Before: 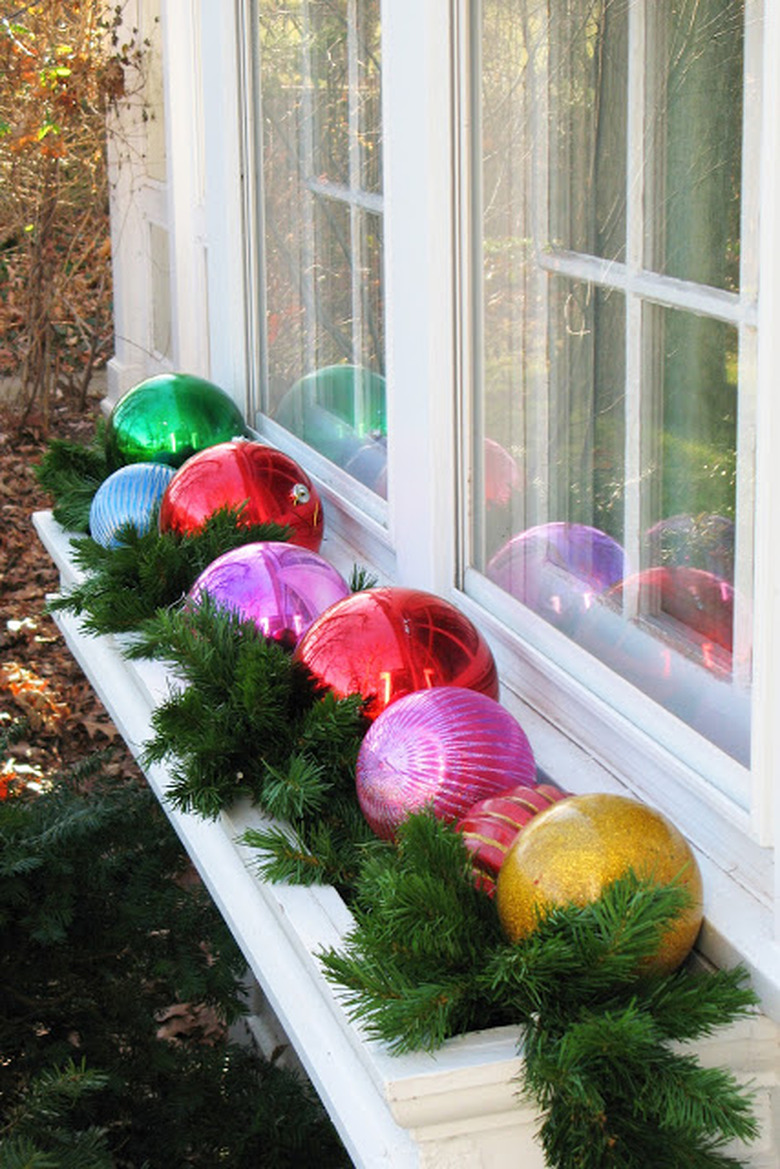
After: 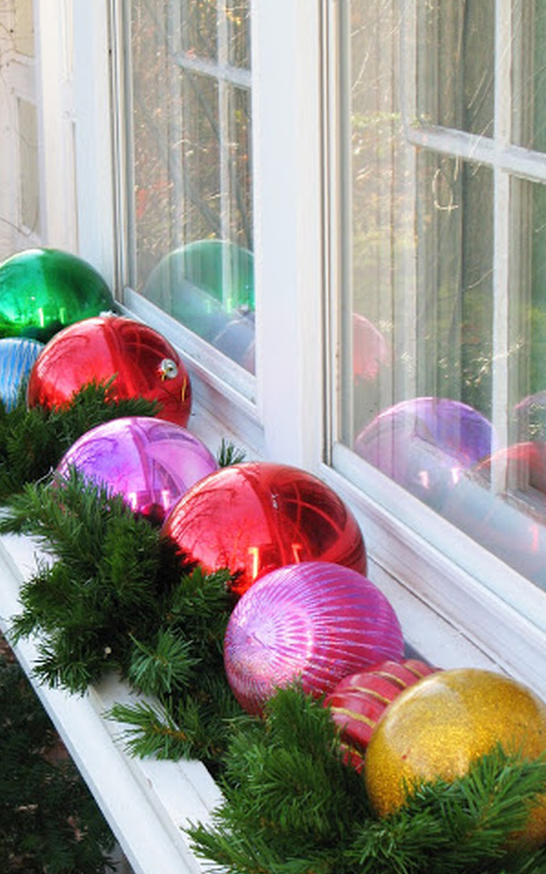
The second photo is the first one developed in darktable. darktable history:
crop and rotate: left 16.934%, top 10.775%, right 12.964%, bottom 14.449%
